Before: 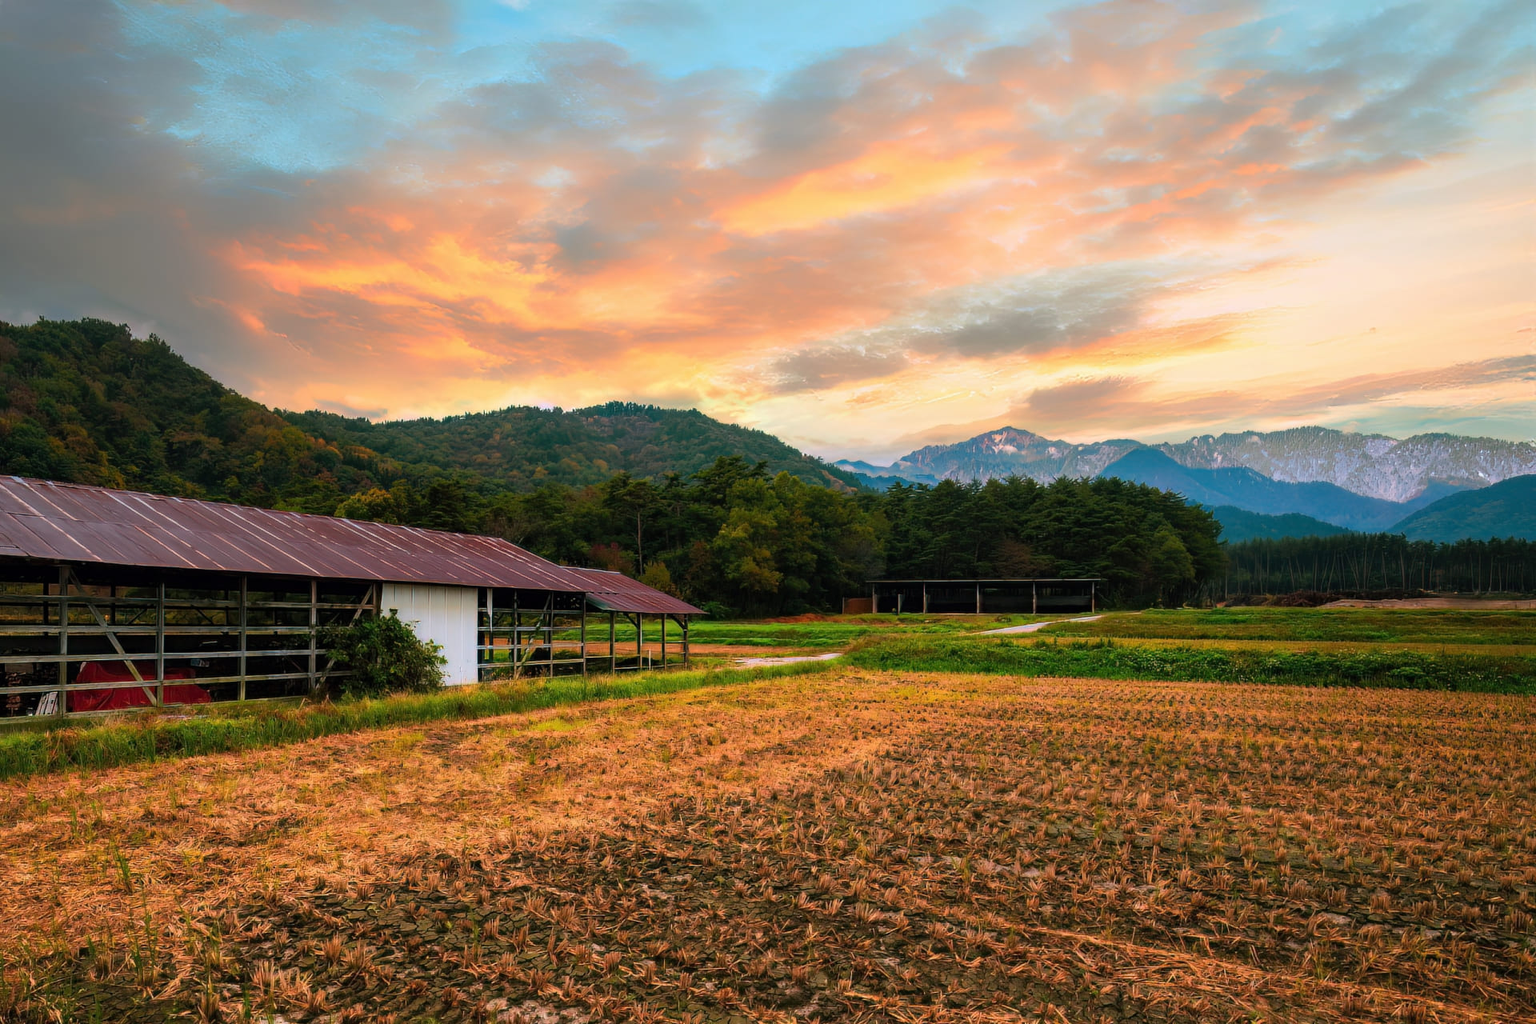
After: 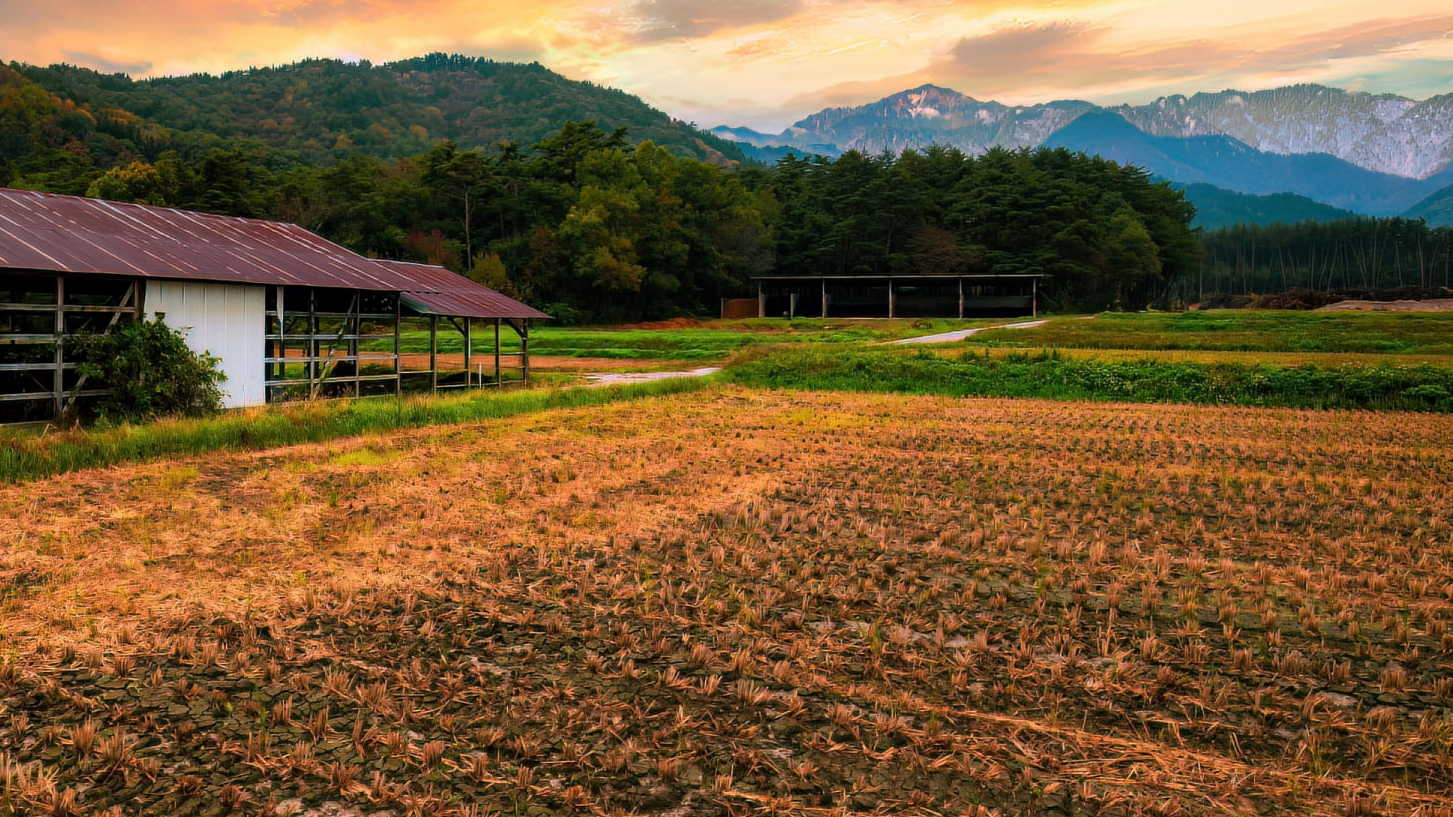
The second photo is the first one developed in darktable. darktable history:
exposure: black level correction 0.001, exposure 0.014 EV, compensate highlight preservation false
crop and rotate: left 17.299%, top 35.115%, right 7.015%, bottom 1.024%
